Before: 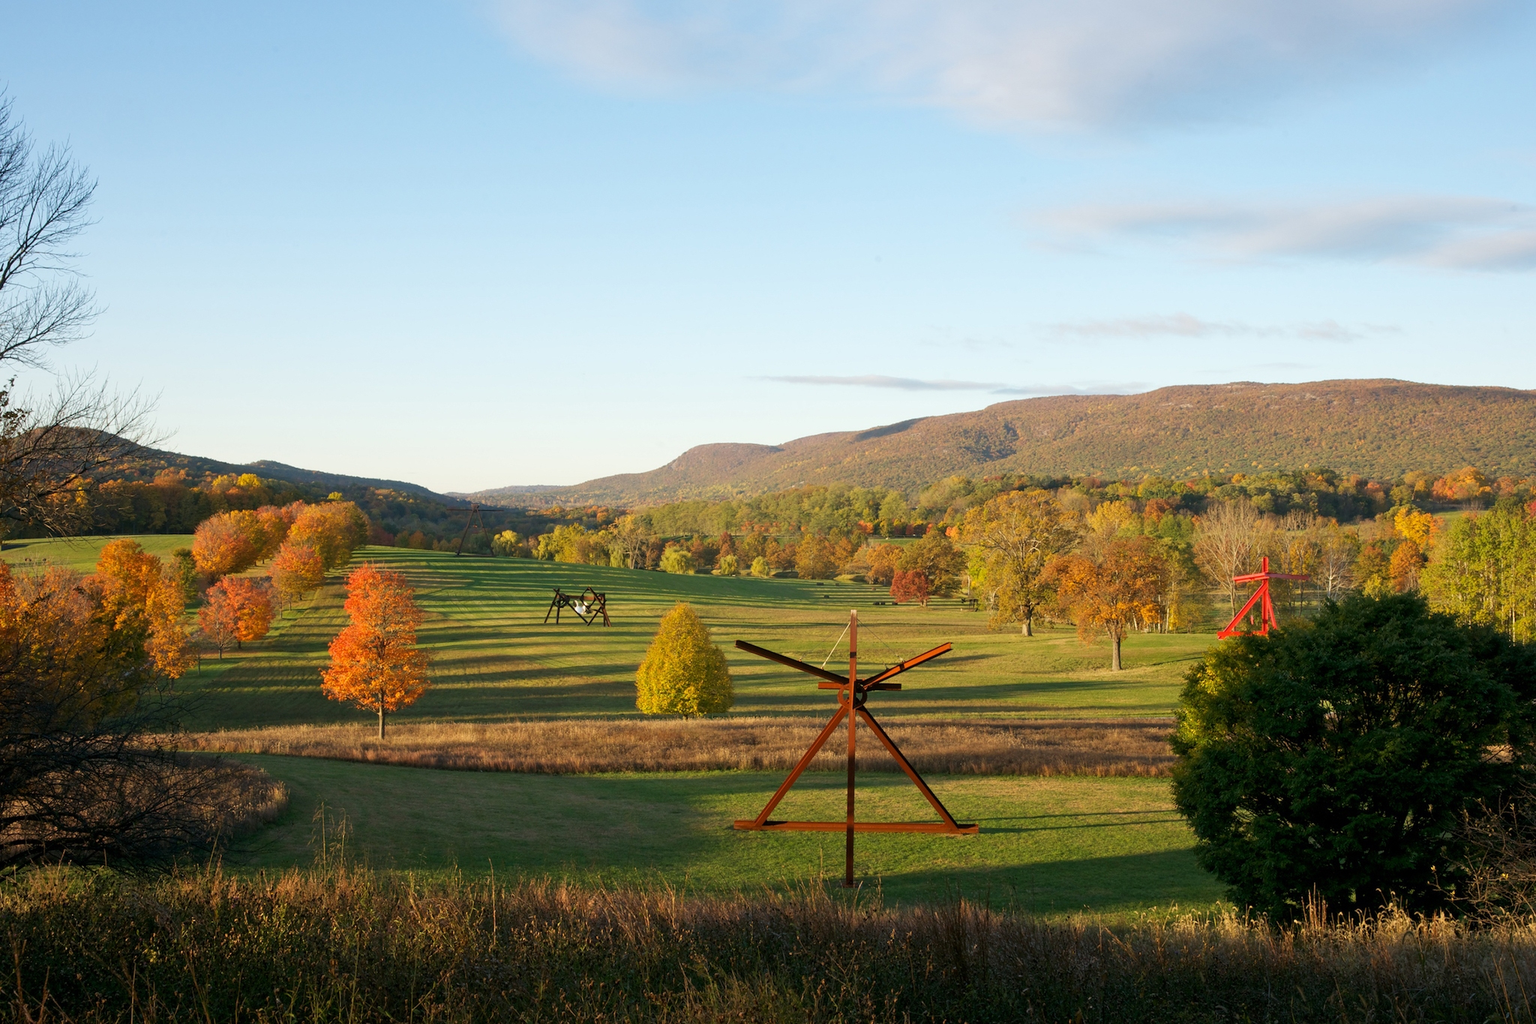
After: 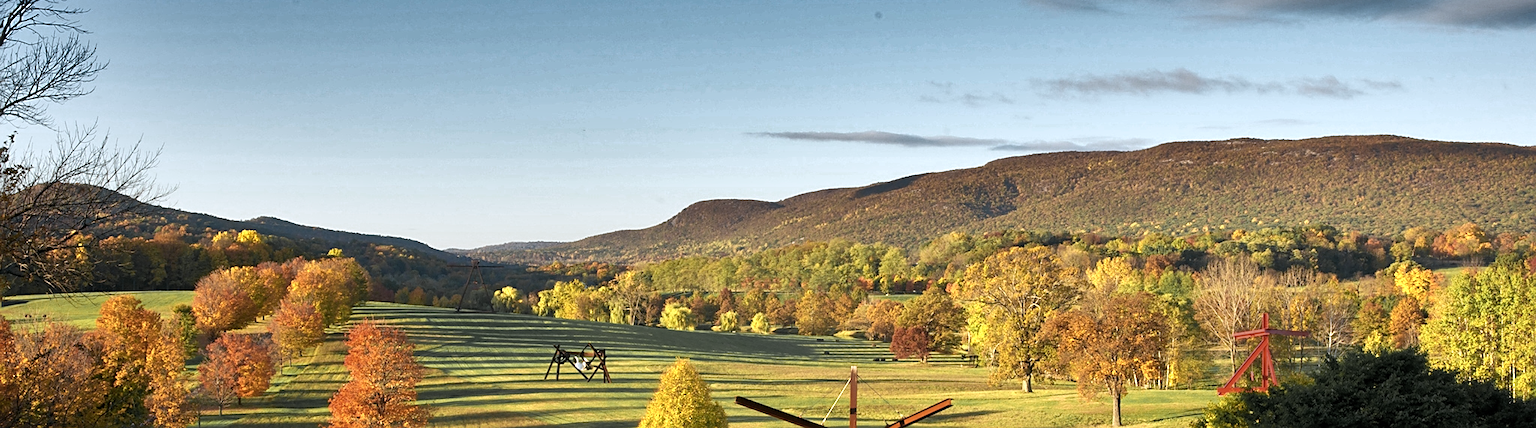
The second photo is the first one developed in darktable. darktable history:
color zones: curves: ch0 [(0.004, 0.306) (0.107, 0.448) (0.252, 0.656) (0.41, 0.398) (0.595, 0.515) (0.768, 0.628)]; ch1 [(0.07, 0.323) (0.151, 0.452) (0.252, 0.608) (0.346, 0.221) (0.463, 0.189) (0.61, 0.368) (0.735, 0.395) (0.921, 0.412)]; ch2 [(0, 0.476) (0.132, 0.512) (0.243, 0.512) (0.397, 0.48) (0.522, 0.376) (0.634, 0.536) (0.761, 0.46)]
tone equalizer: on, module defaults
shadows and highlights: shadows 20.91, highlights -82.73, soften with gaussian
crop and rotate: top 23.84%, bottom 34.294%
color correction: highlights a* -0.772, highlights b* -8.92
sharpen: on, module defaults
